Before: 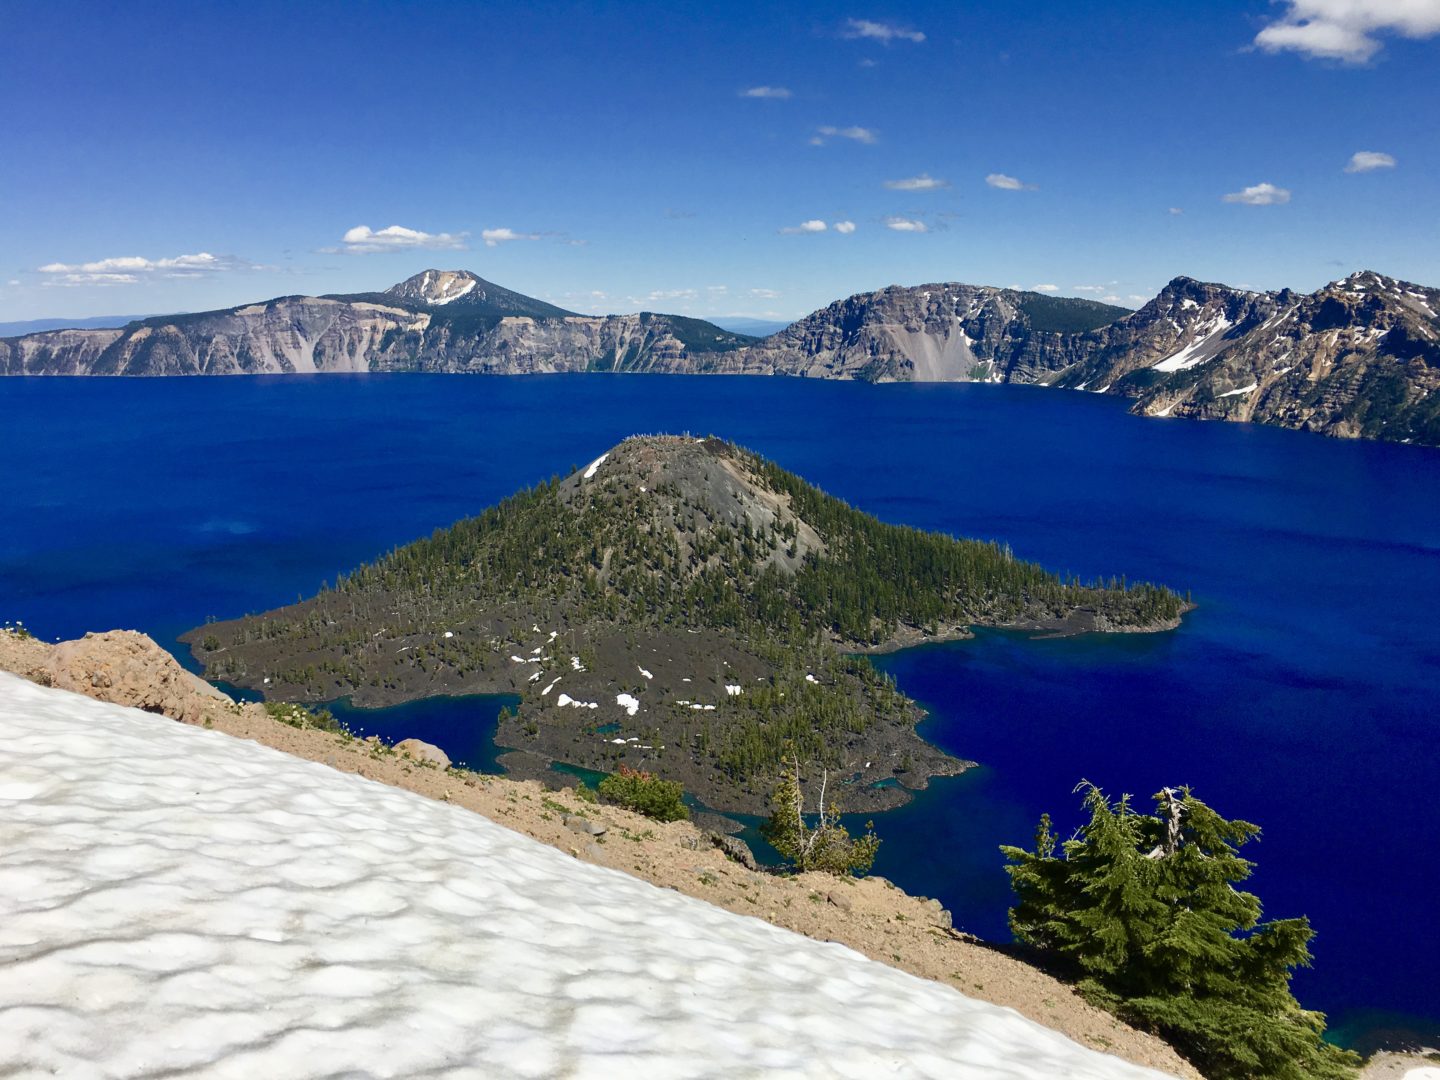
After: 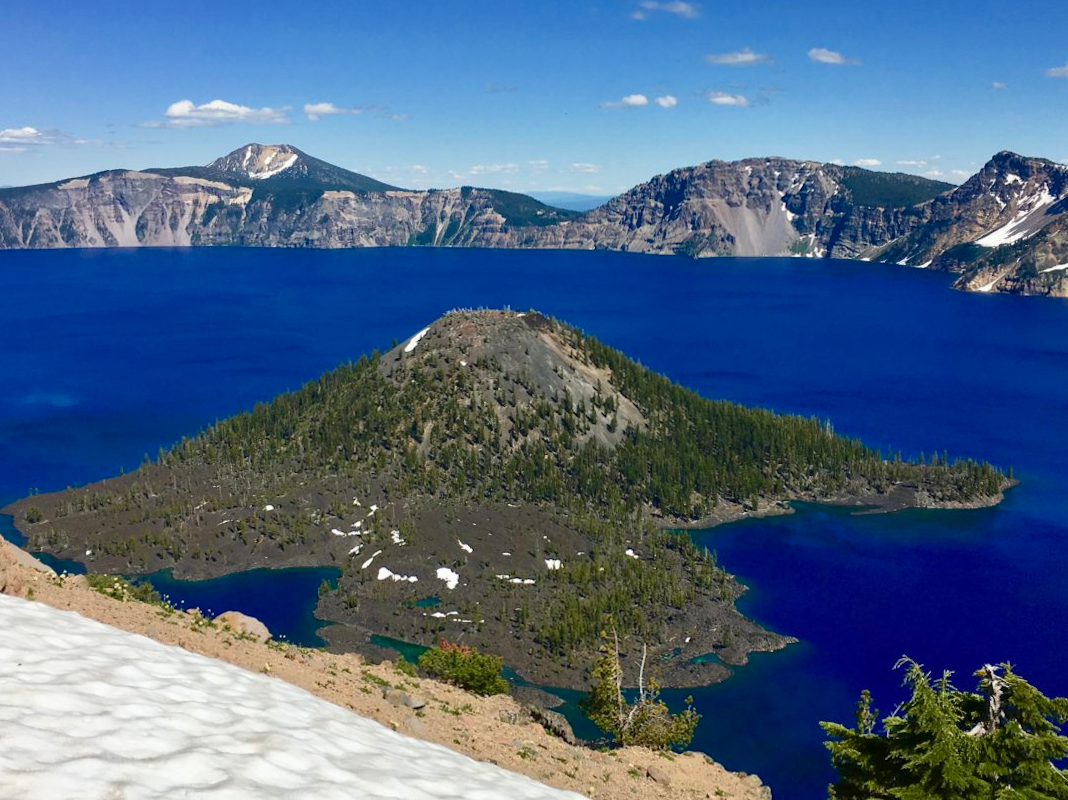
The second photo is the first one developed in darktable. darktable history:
tone equalizer: on, module defaults
crop and rotate: left 11.831%, top 11.346%, right 13.429%, bottom 13.899%
rotate and perspective: rotation 0.192°, lens shift (horizontal) -0.015, crop left 0.005, crop right 0.996, crop top 0.006, crop bottom 0.99
